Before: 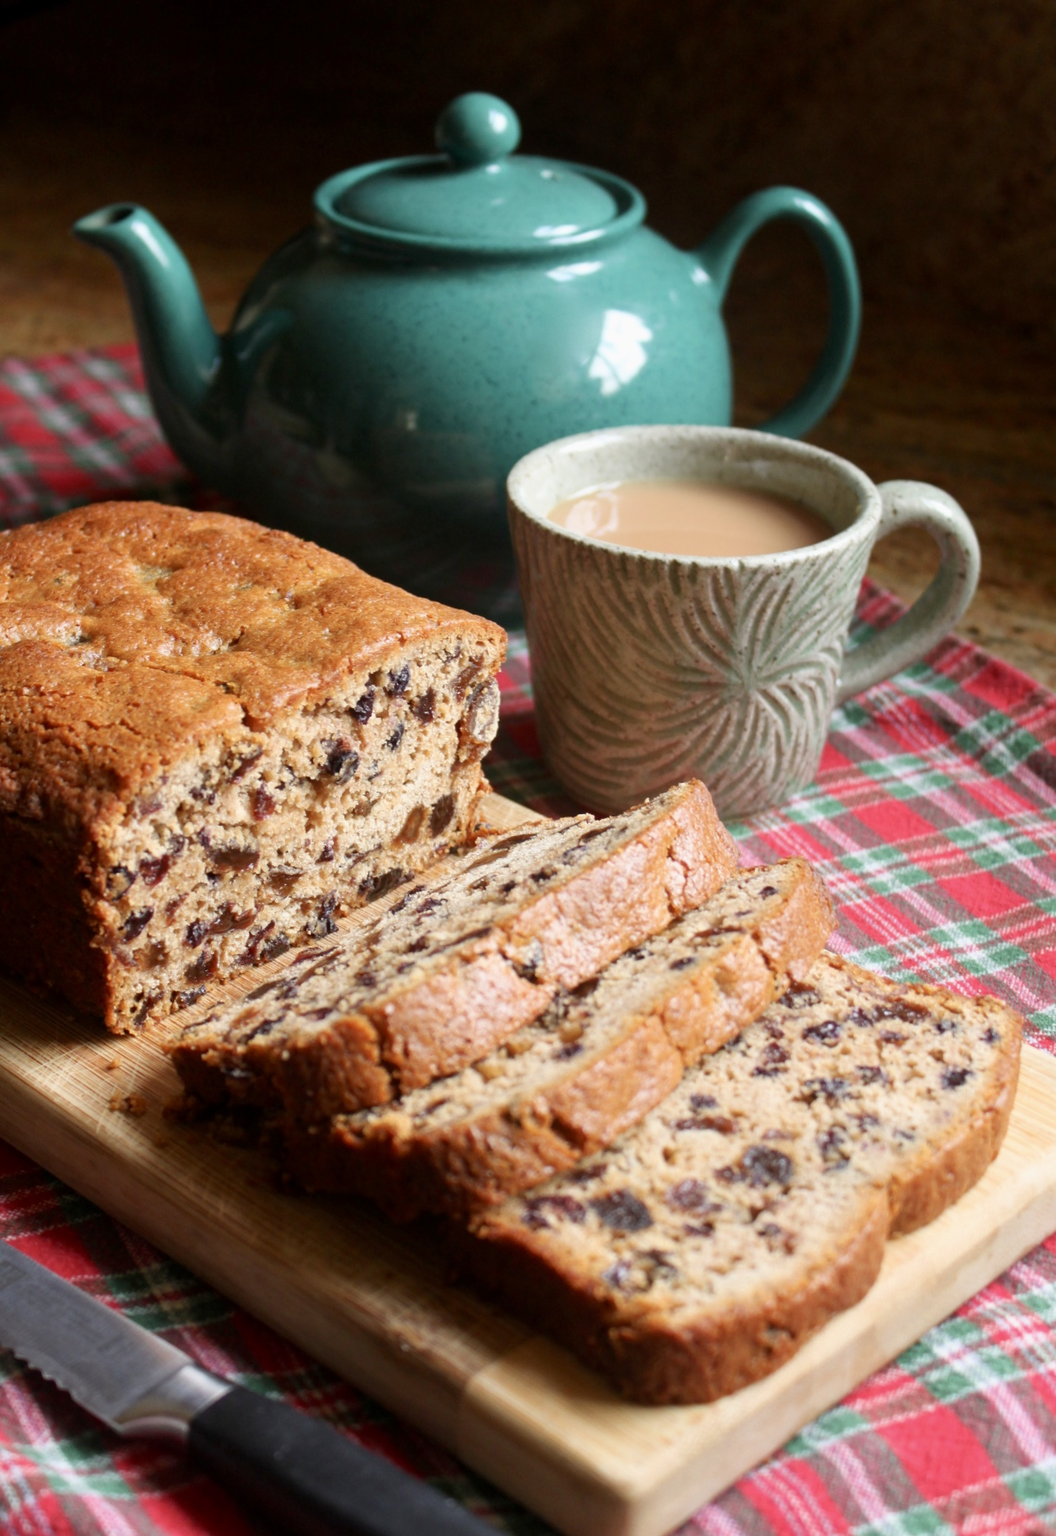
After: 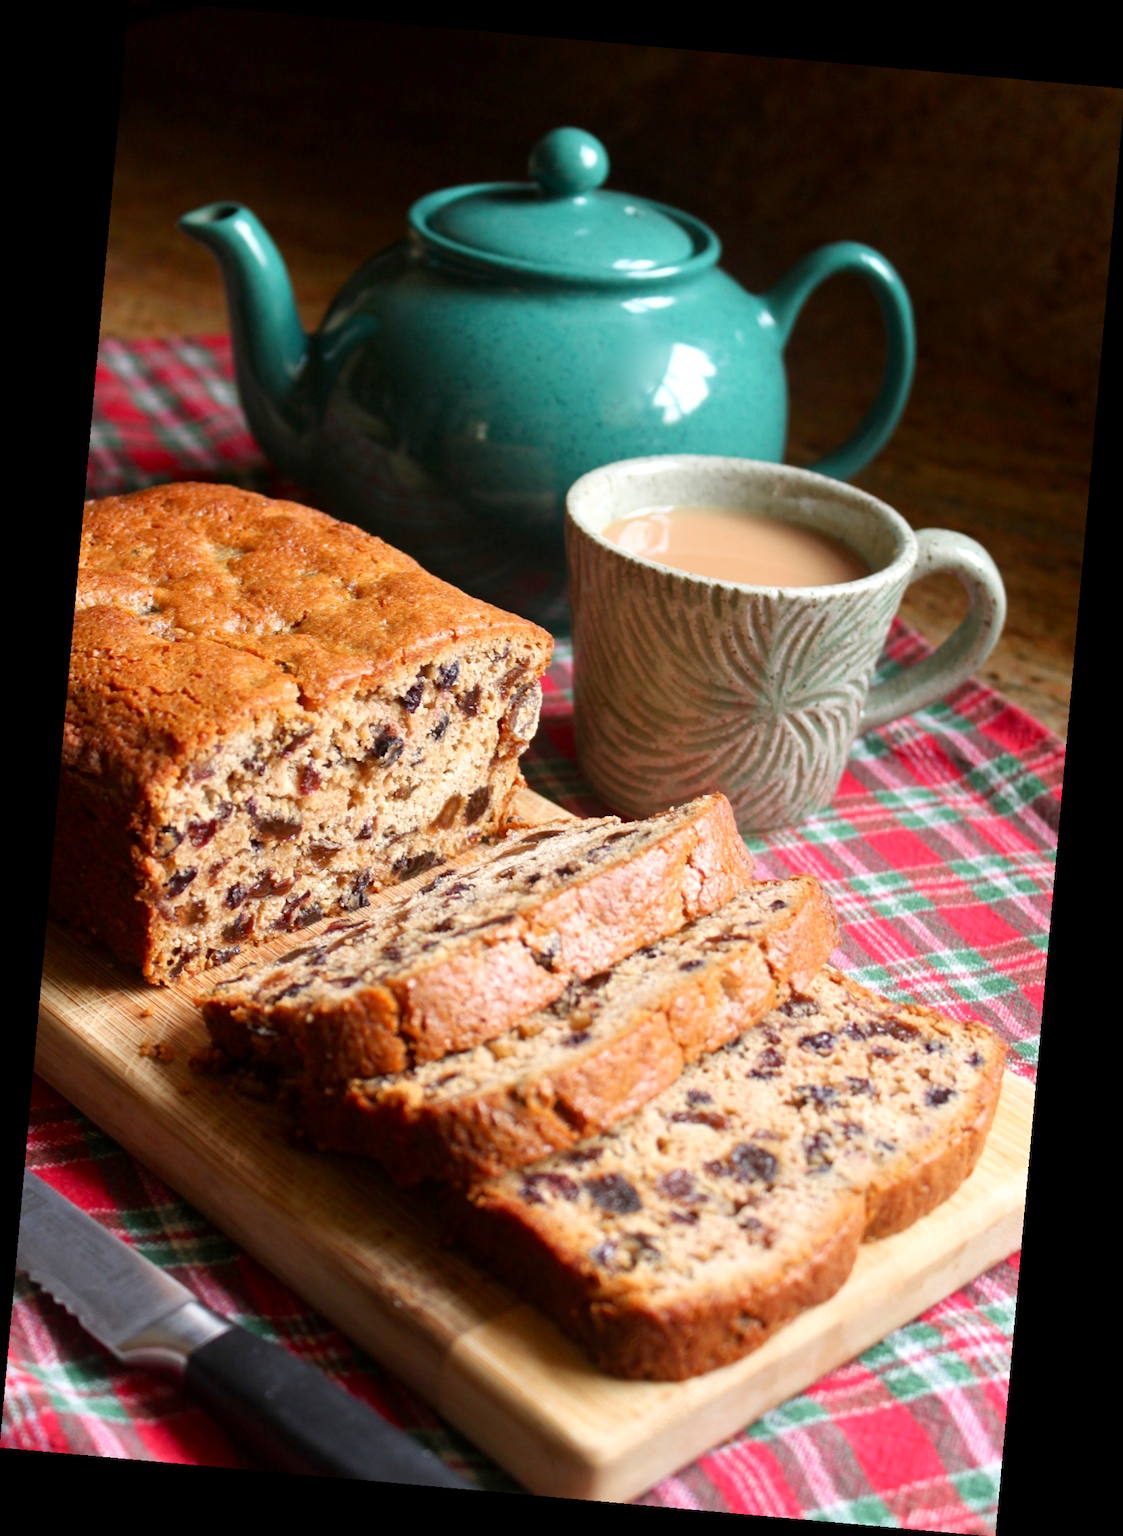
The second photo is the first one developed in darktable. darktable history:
levels: levels [0, 0.476, 0.951]
rotate and perspective: rotation 5.12°, automatic cropping off
